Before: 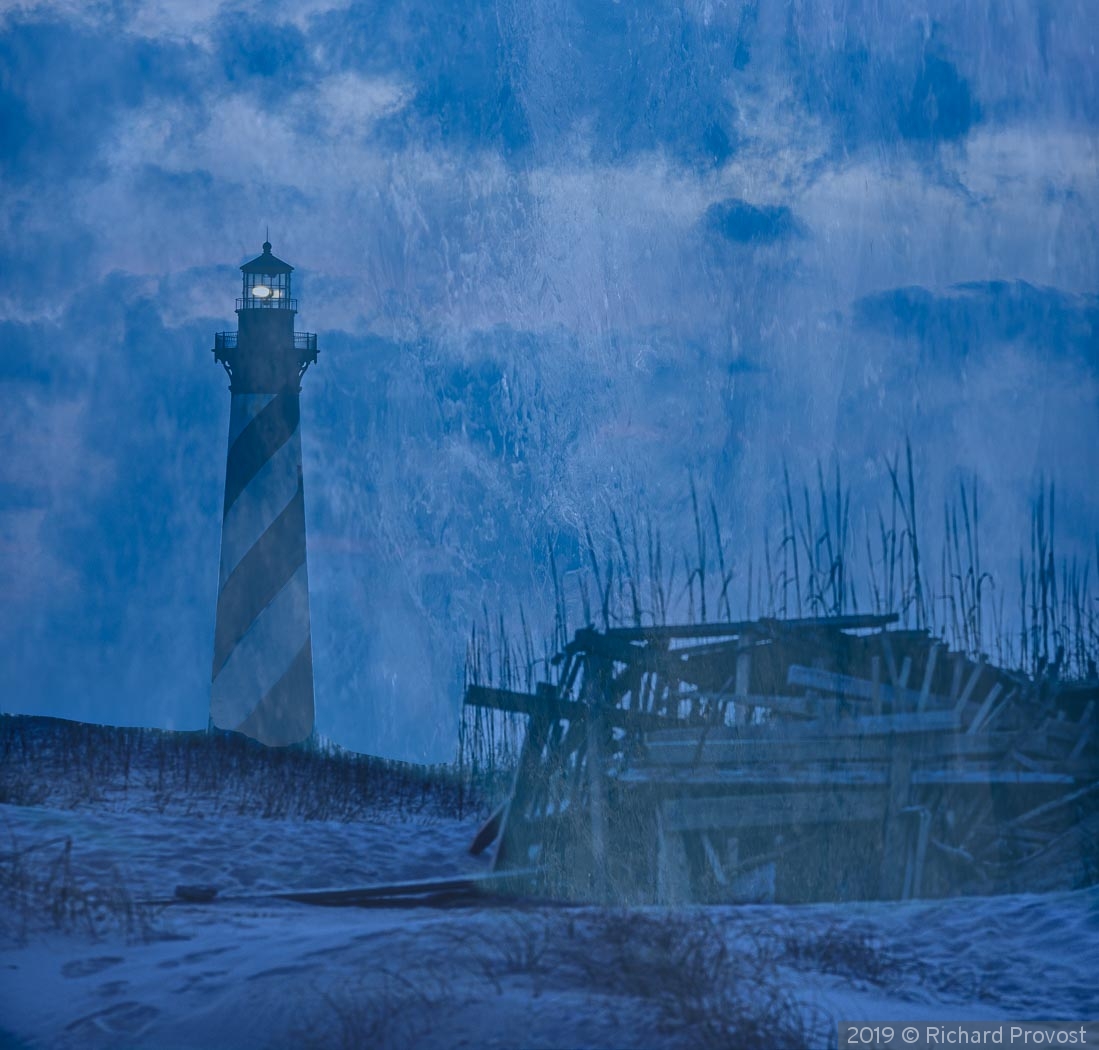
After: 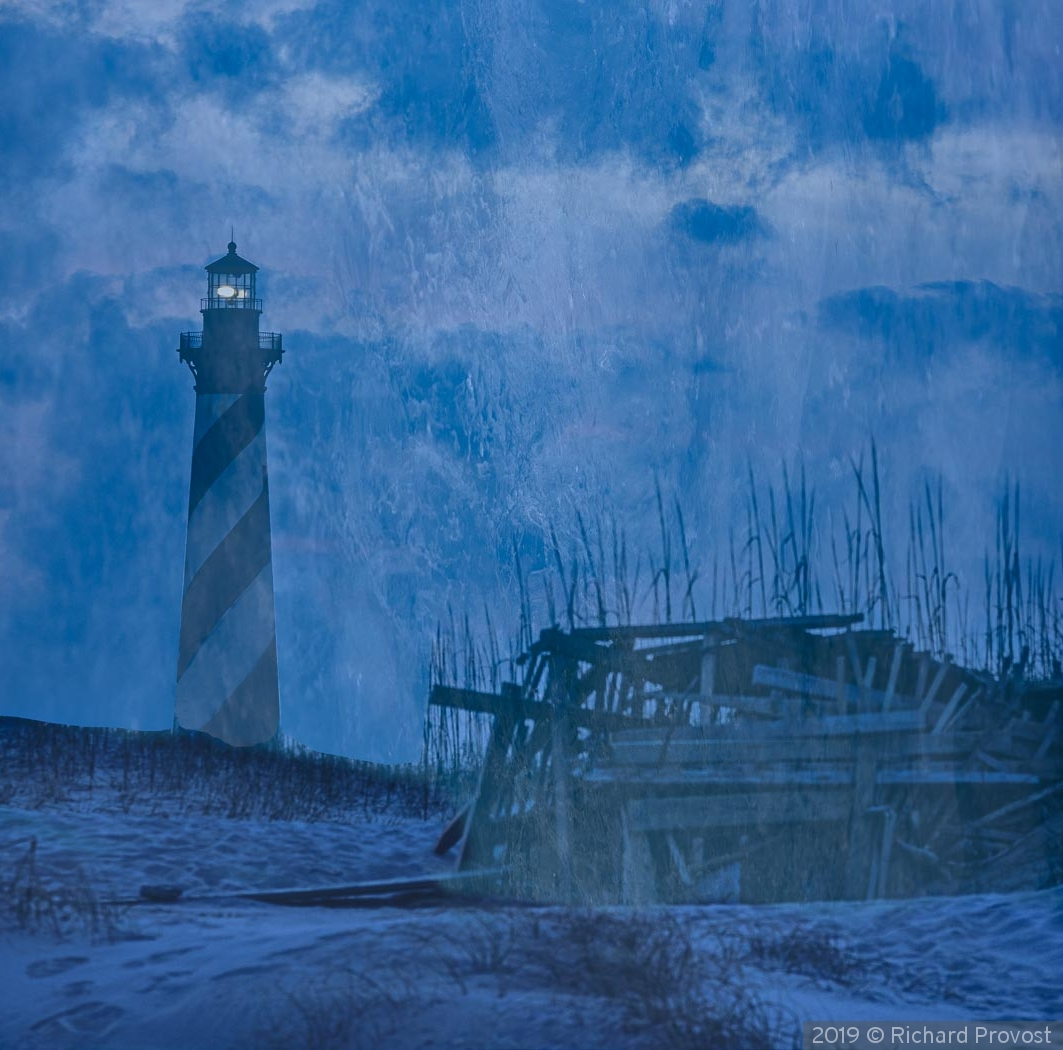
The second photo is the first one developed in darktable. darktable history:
crop and rotate: left 3.25%
